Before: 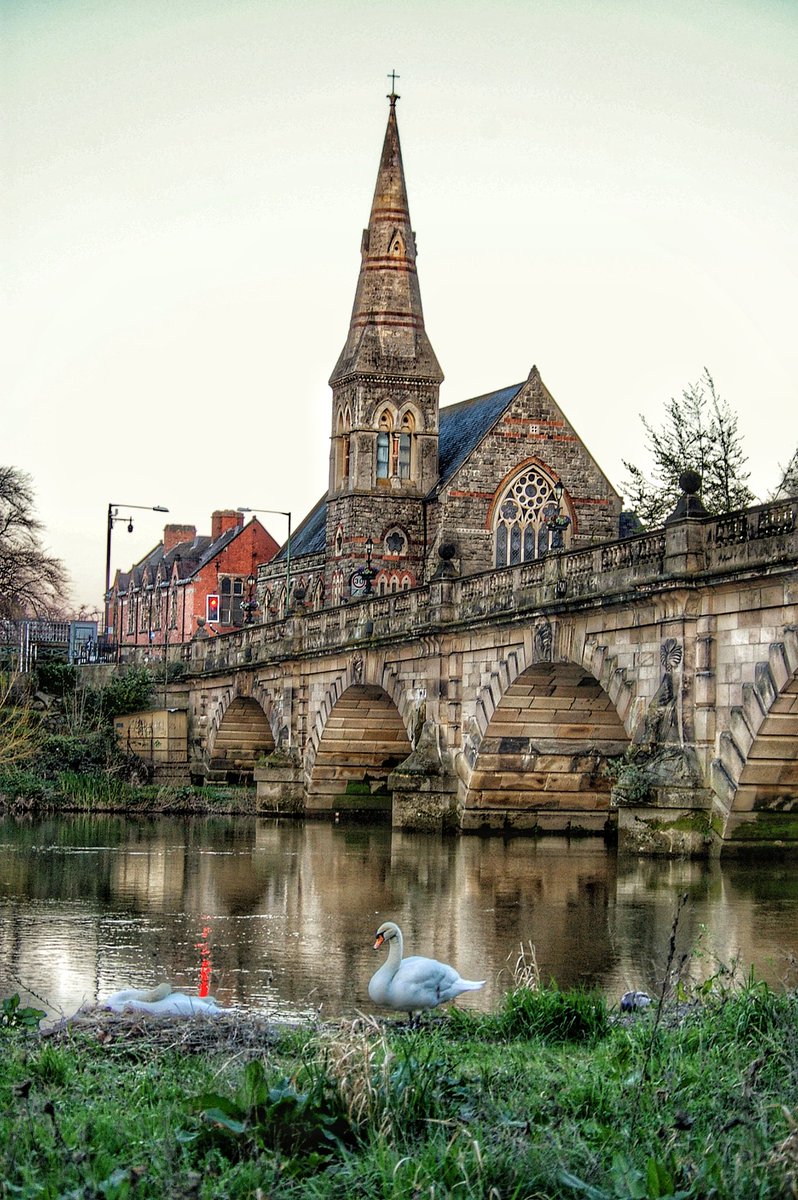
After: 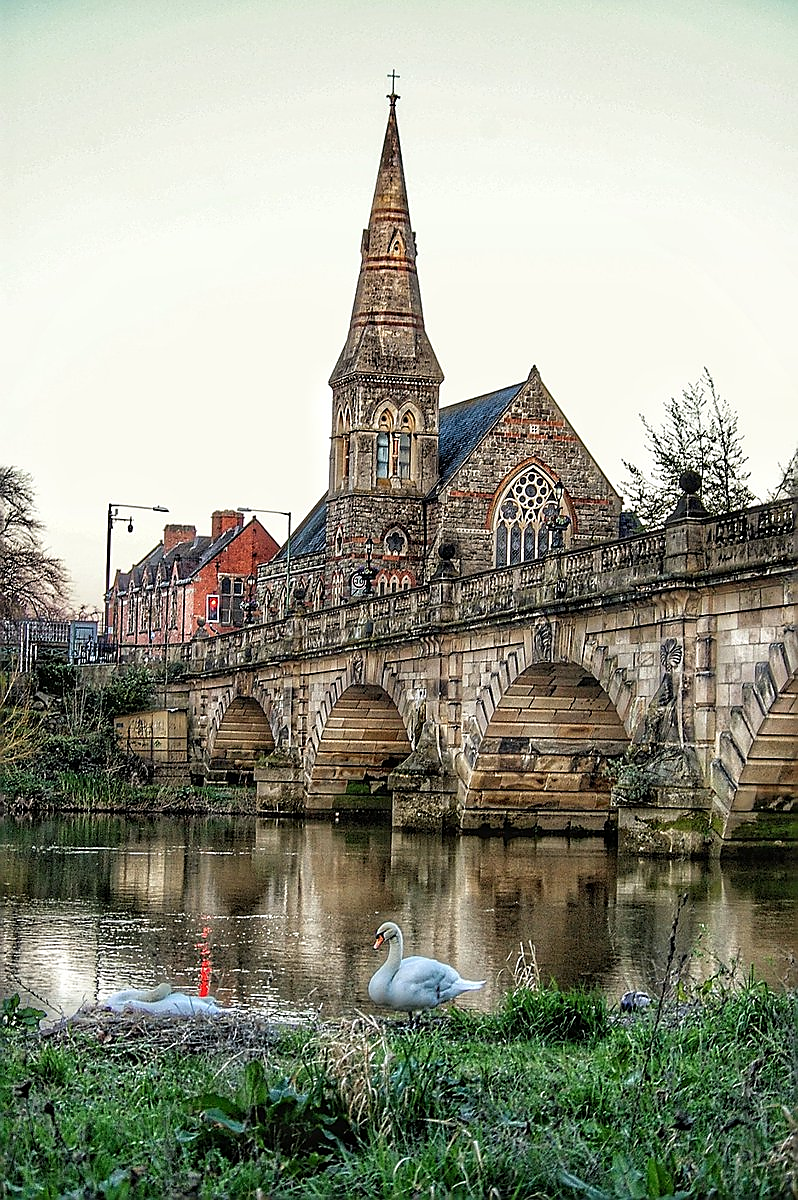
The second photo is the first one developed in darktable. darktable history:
sharpen: radius 1.381, amount 1.267, threshold 0.726
